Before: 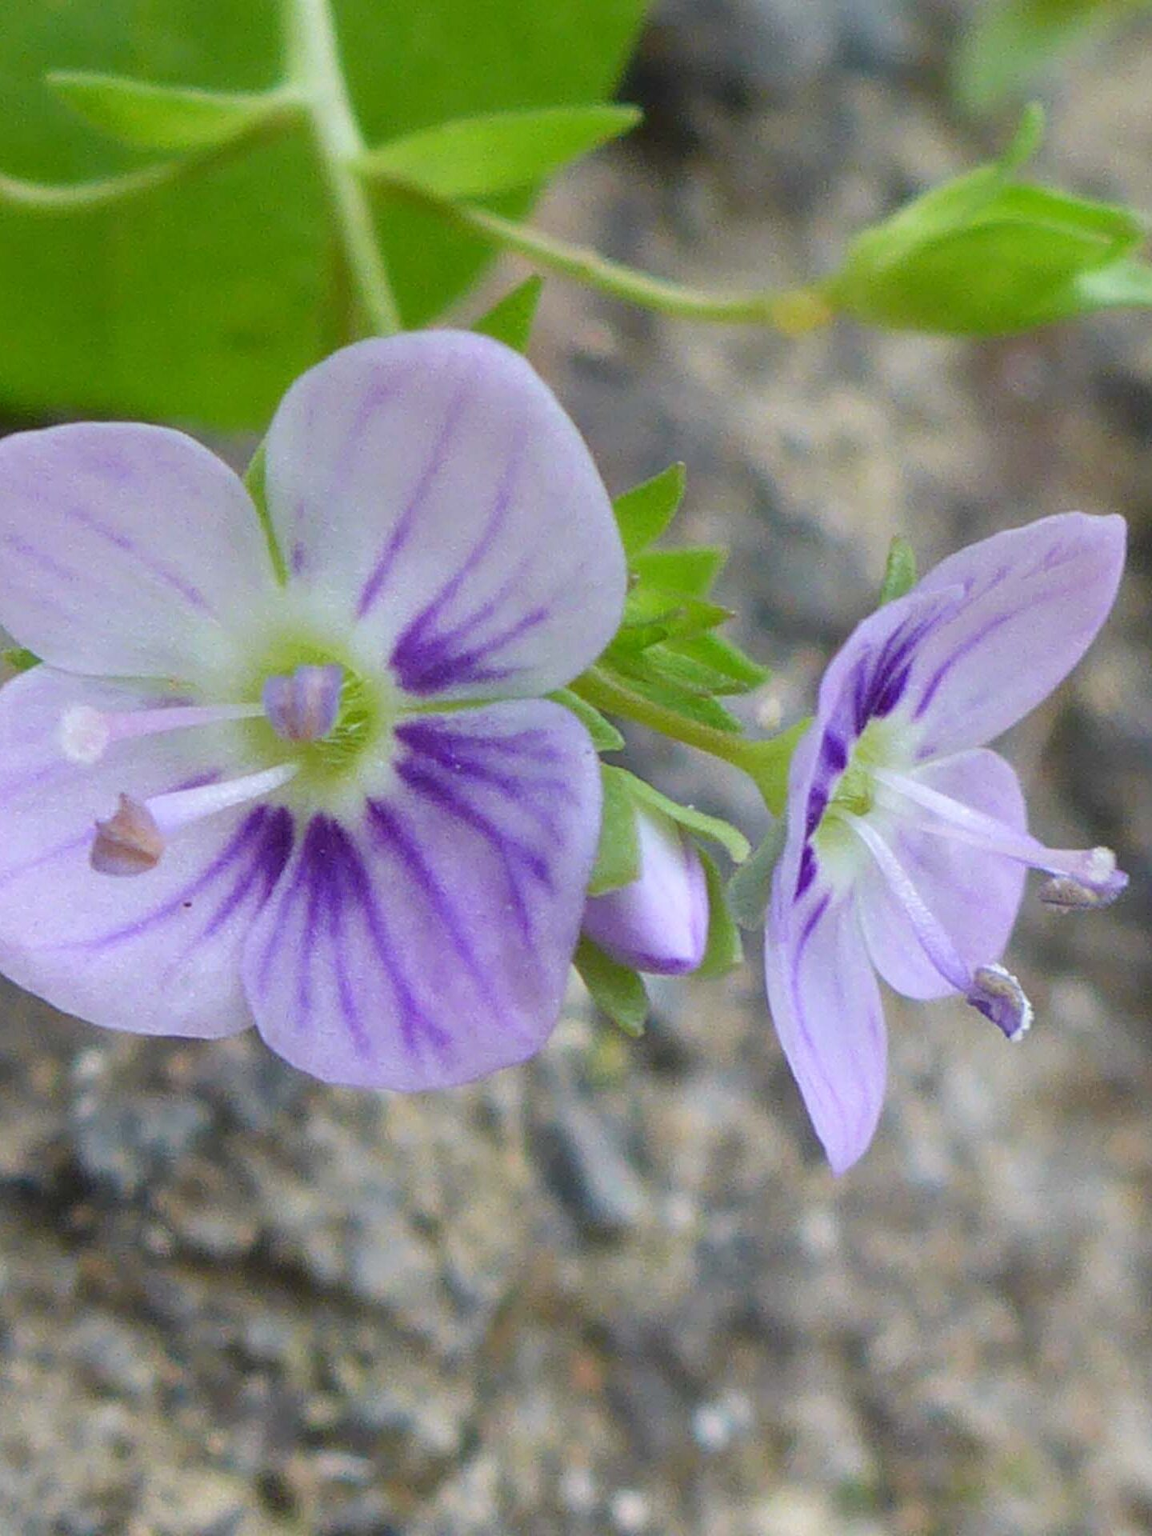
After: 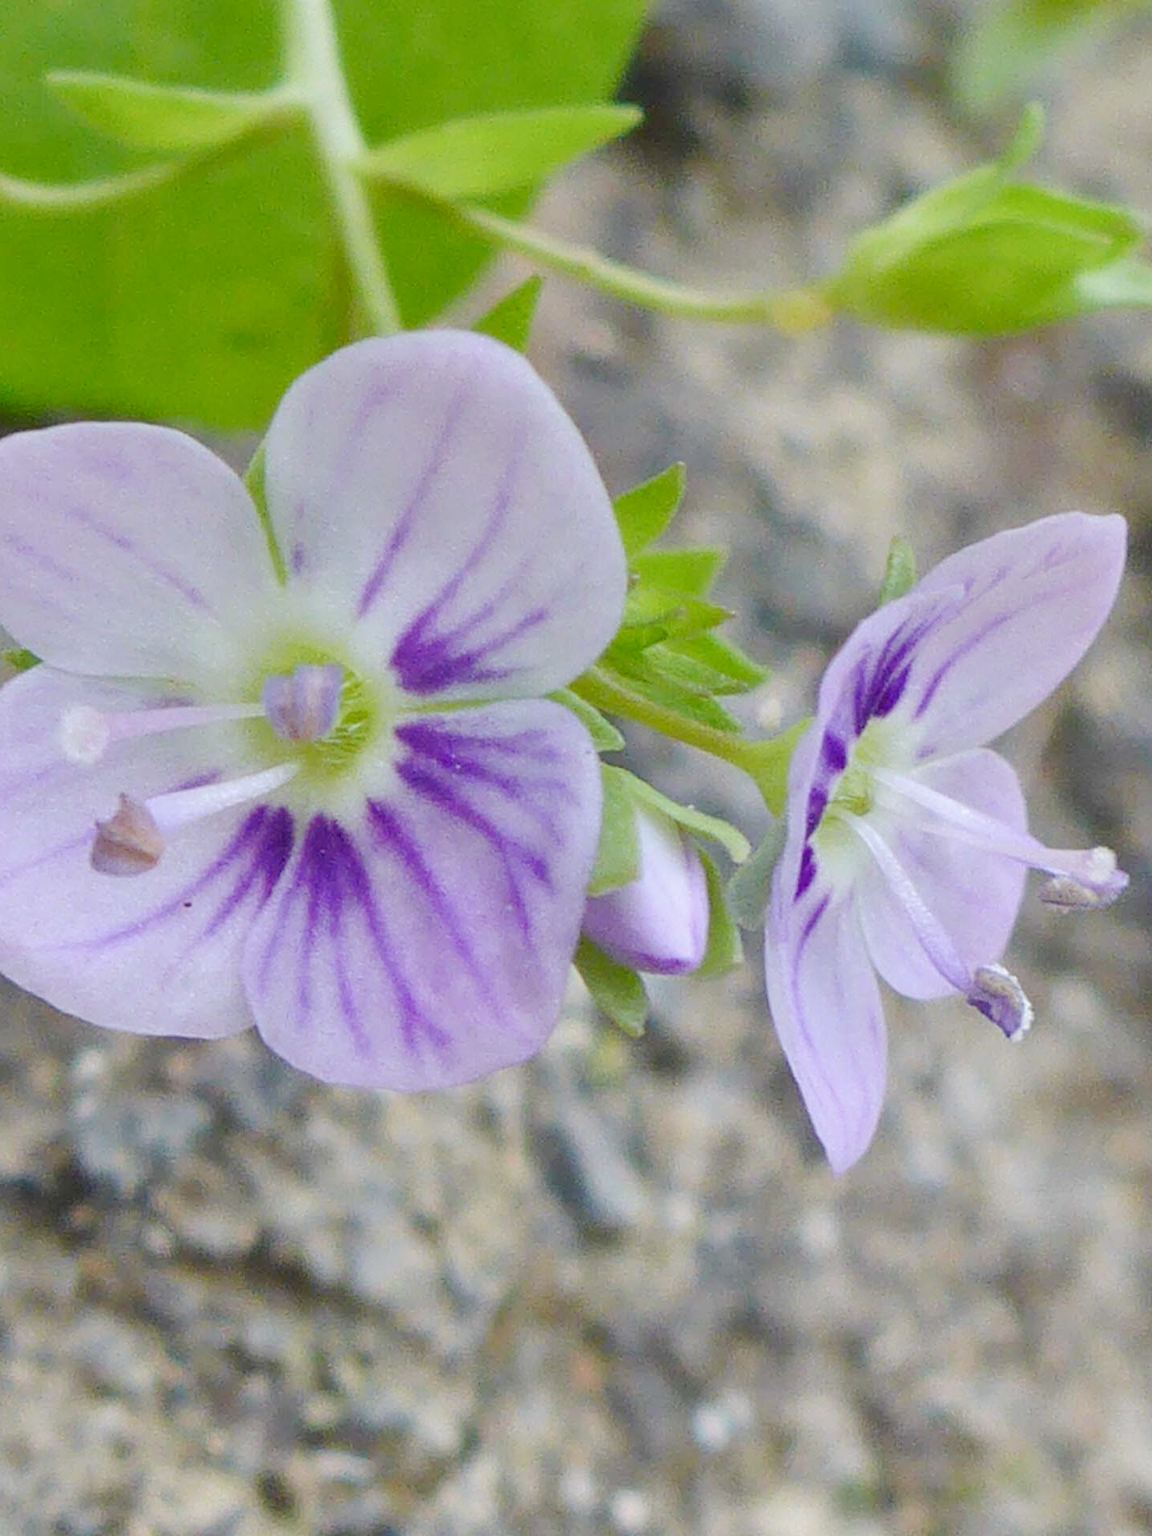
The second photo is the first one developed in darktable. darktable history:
shadows and highlights: radius 132.63, soften with gaussian
base curve: curves: ch0 [(0, 0) (0.158, 0.273) (0.879, 0.895) (1, 1)], preserve colors none
